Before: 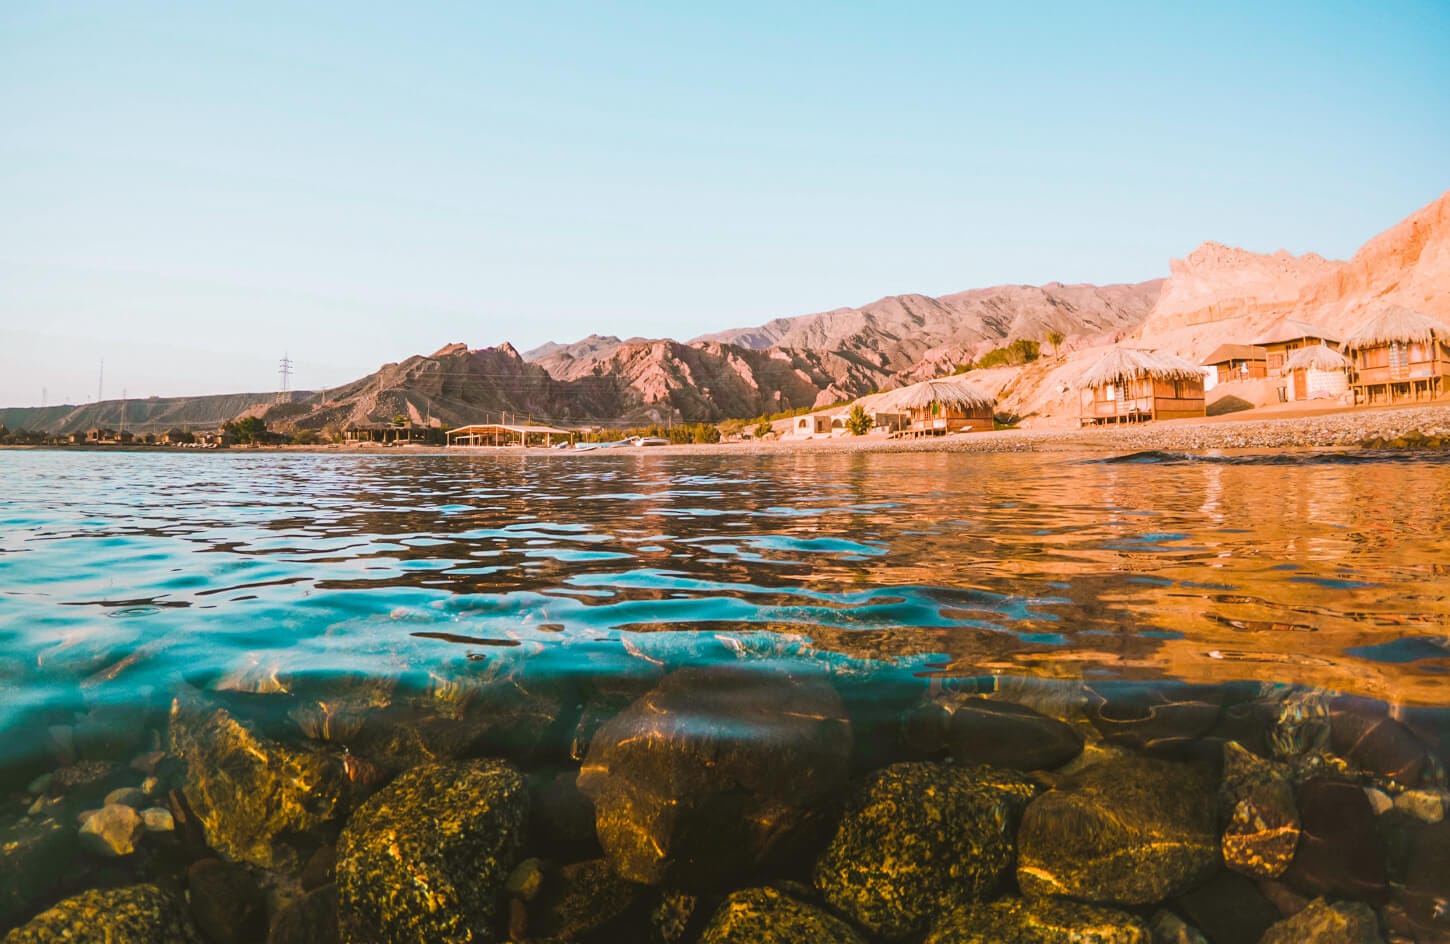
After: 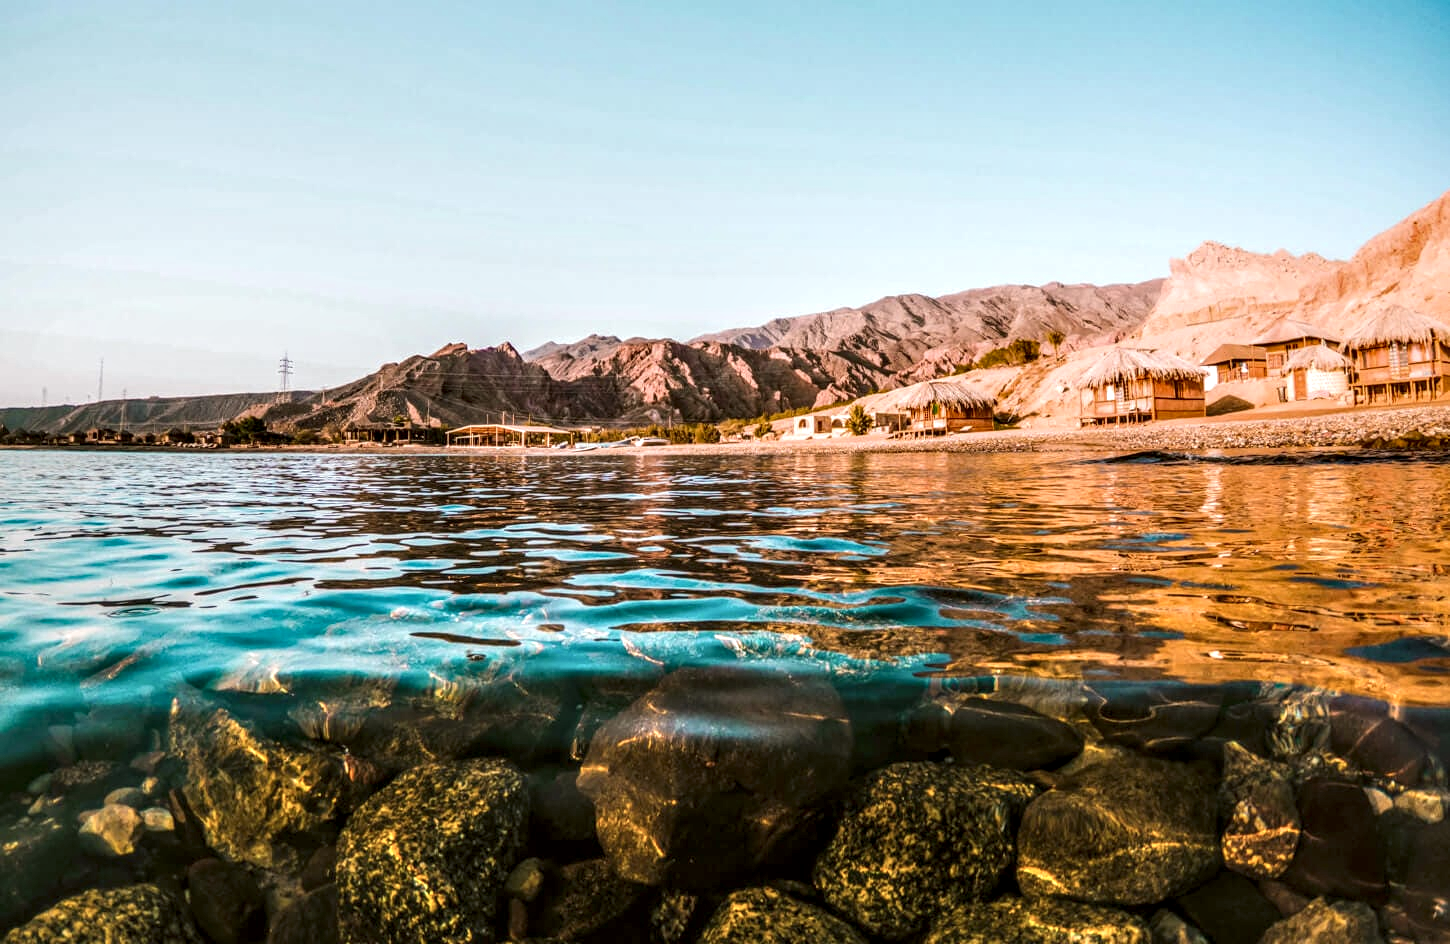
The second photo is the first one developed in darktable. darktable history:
local contrast: highlights 18%, detail 187%
